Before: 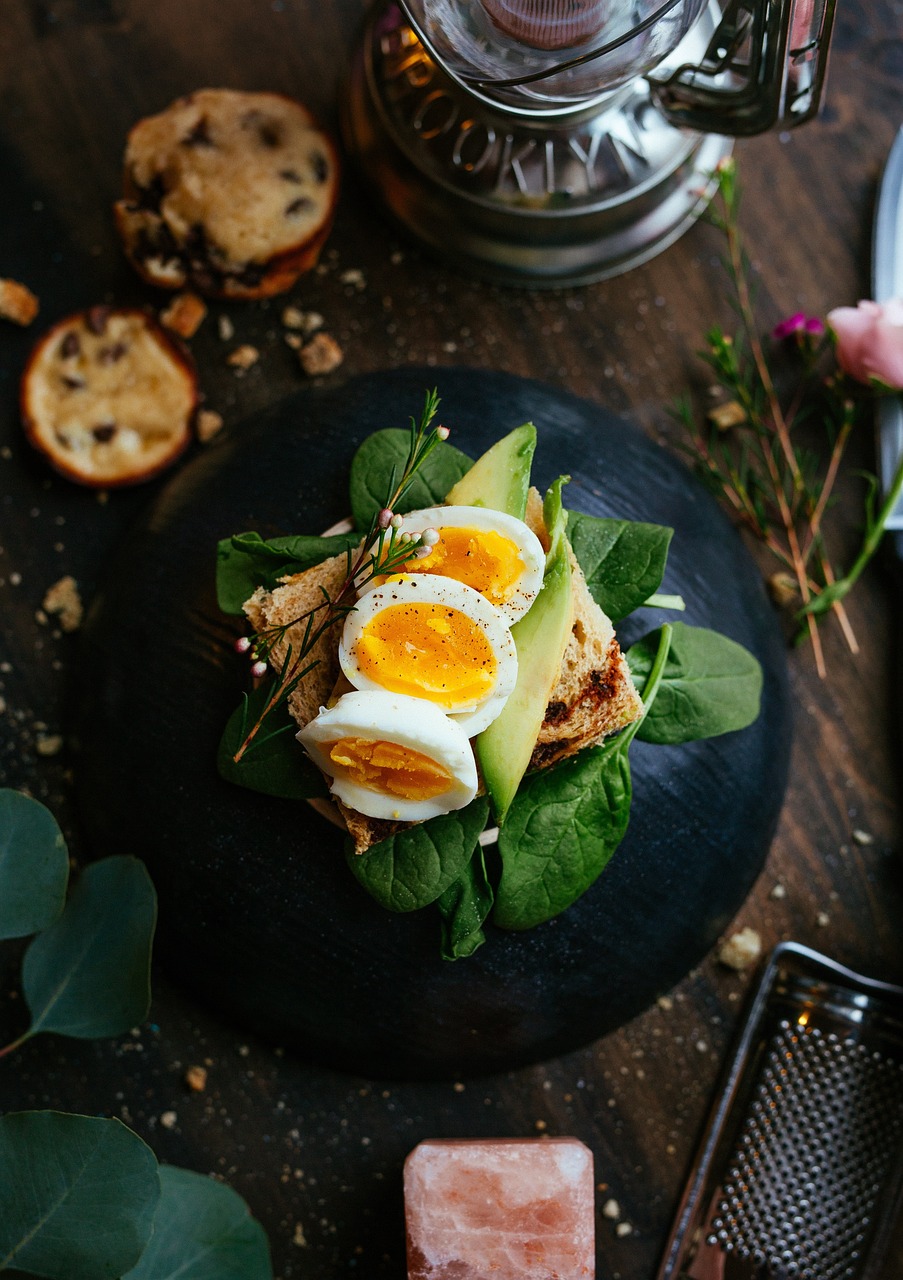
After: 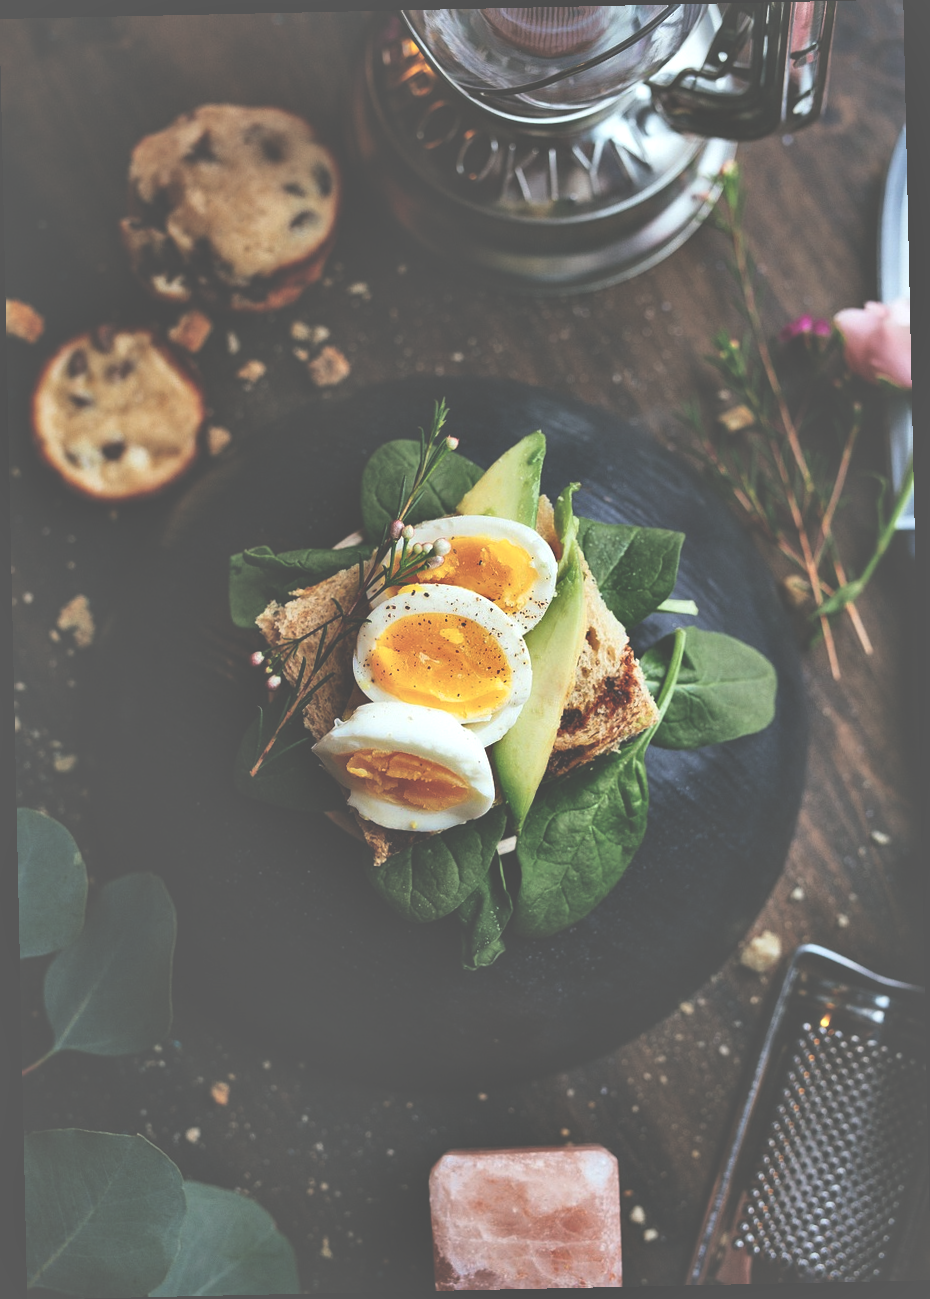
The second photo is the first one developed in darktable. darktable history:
exposure: black level correction -0.087, compensate highlight preservation false
shadows and highlights: shadows 60, soften with gaussian
local contrast: mode bilateral grid, contrast 25, coarseness 60, detail 151%, midtone range 0.2
rotate and perspective: rotation -1.24°, automatic cropping off
